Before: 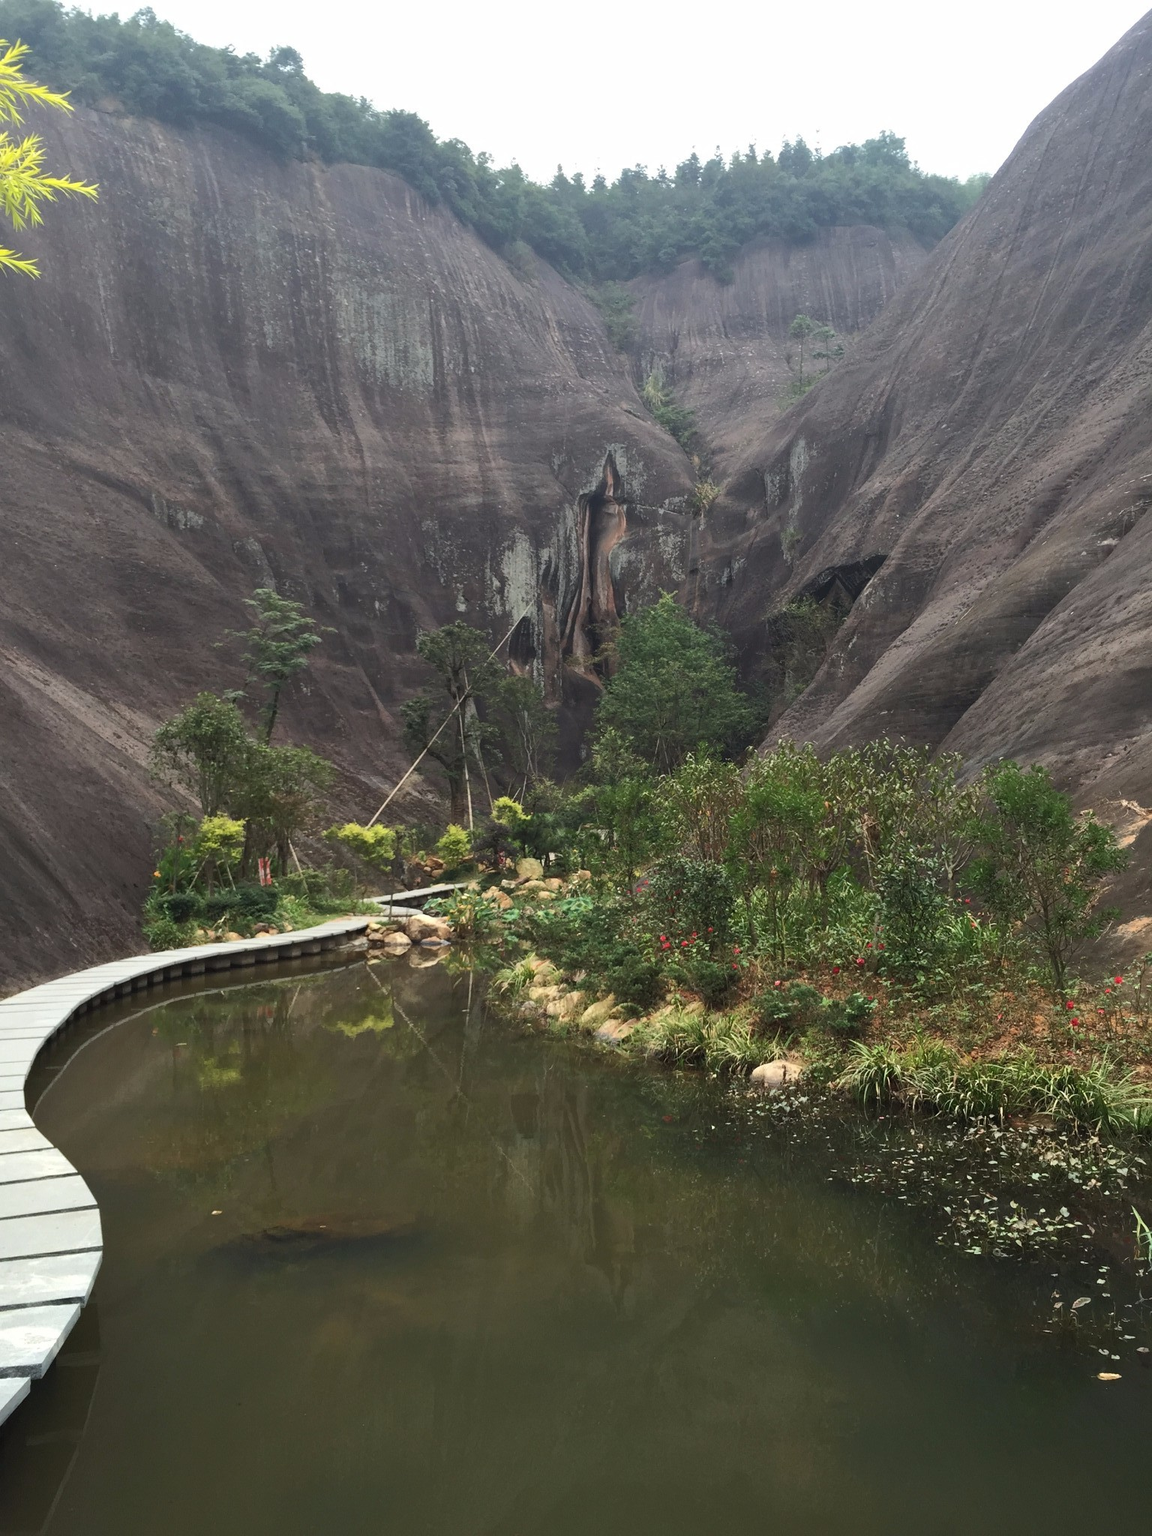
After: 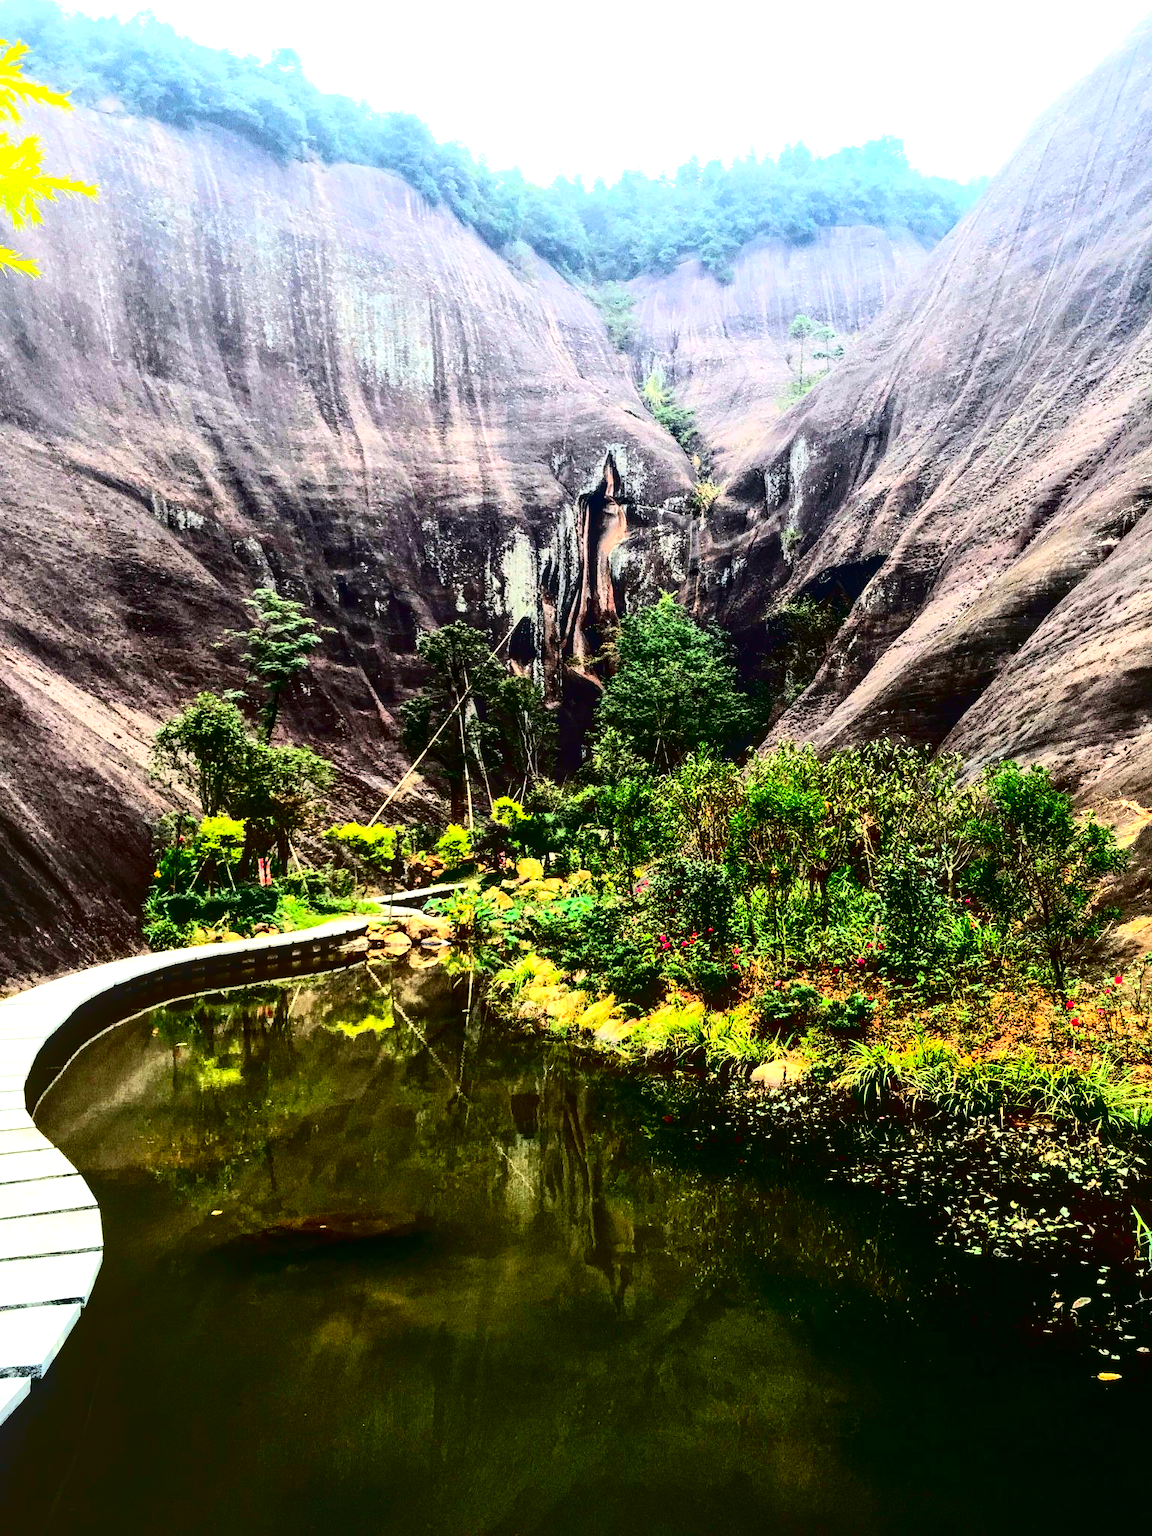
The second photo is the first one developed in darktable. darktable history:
local contrast: on, module defaults
contrast brightness saturation: contrast 0.763, brightness -0.986, saturation 0.984
exposure: black level correction 0, exposure 1.554 EV, compensate highlight preservation false
